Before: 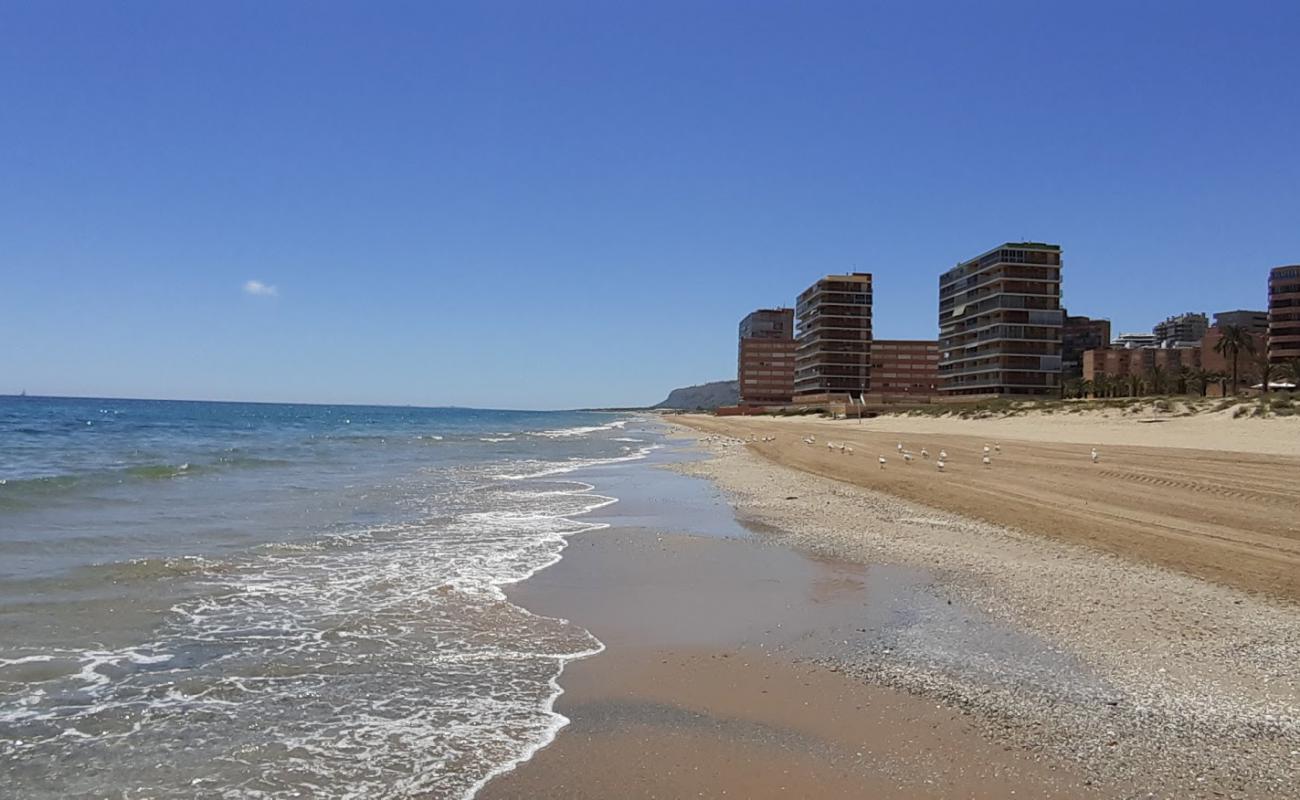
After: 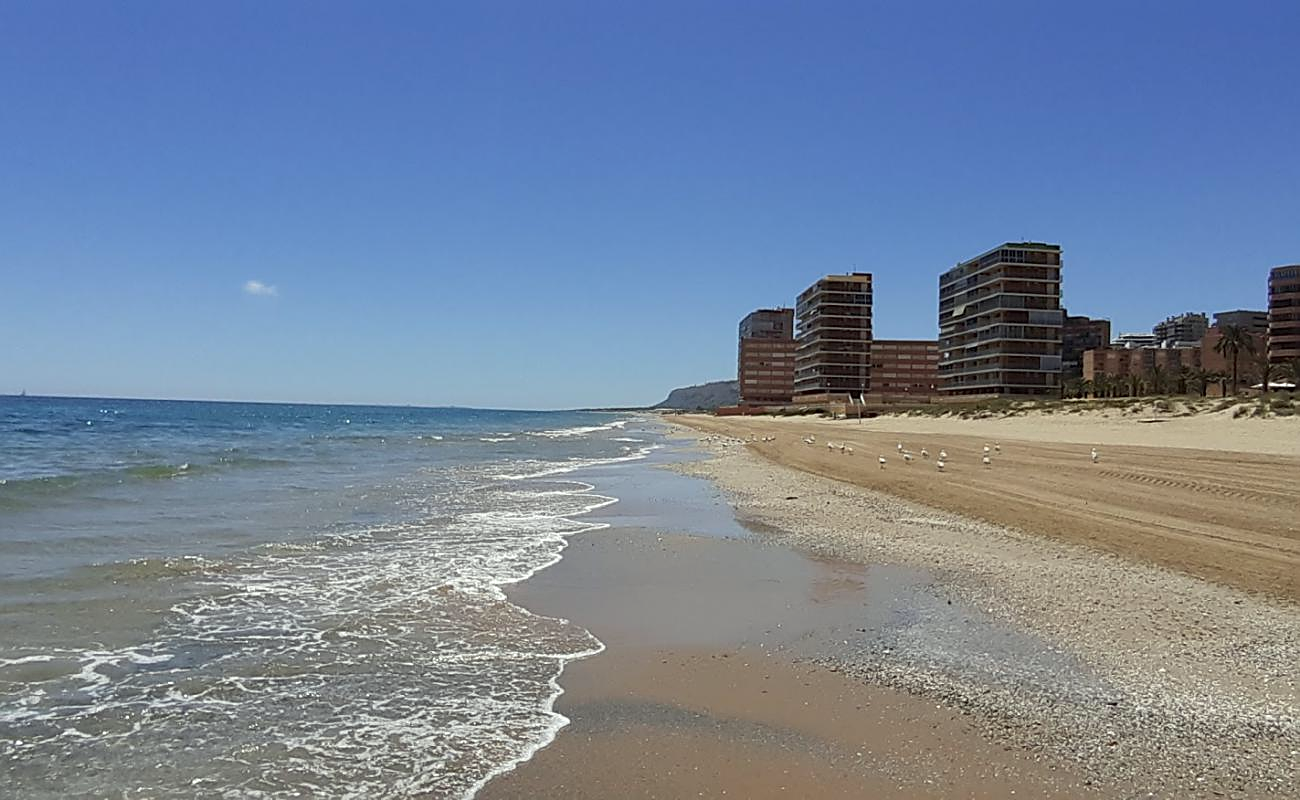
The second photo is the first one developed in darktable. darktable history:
color correction: highlights a* -2.66, highlights b* 2.42
contrast brightness saturation: saturation -0.021
sharpen: on, module defaults
